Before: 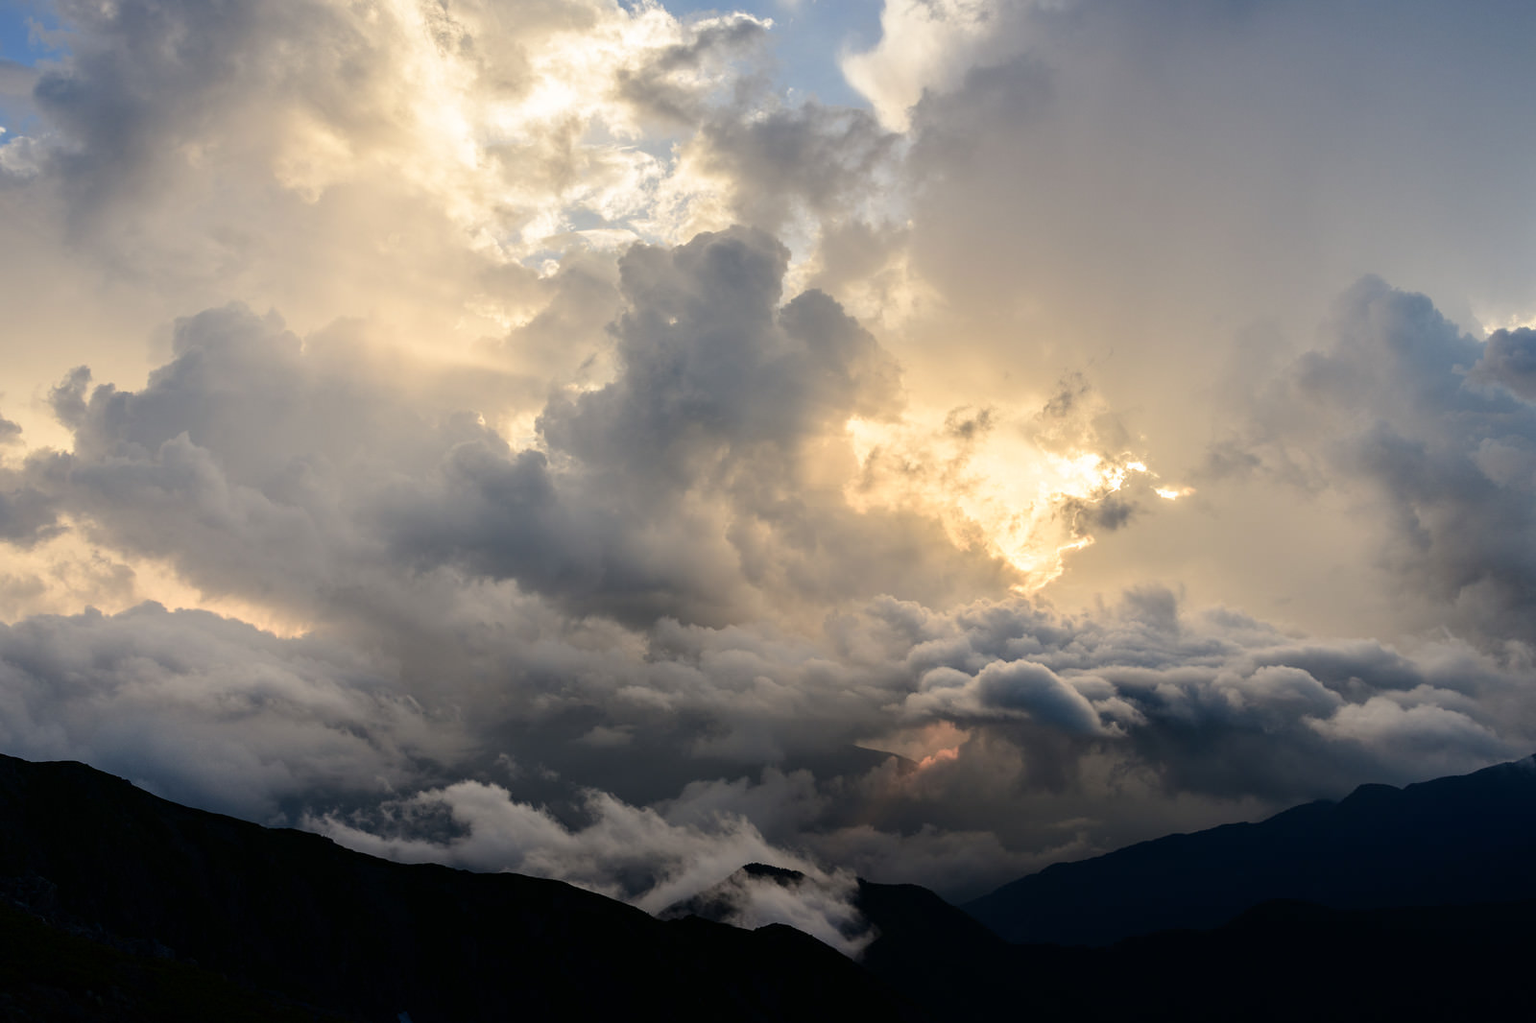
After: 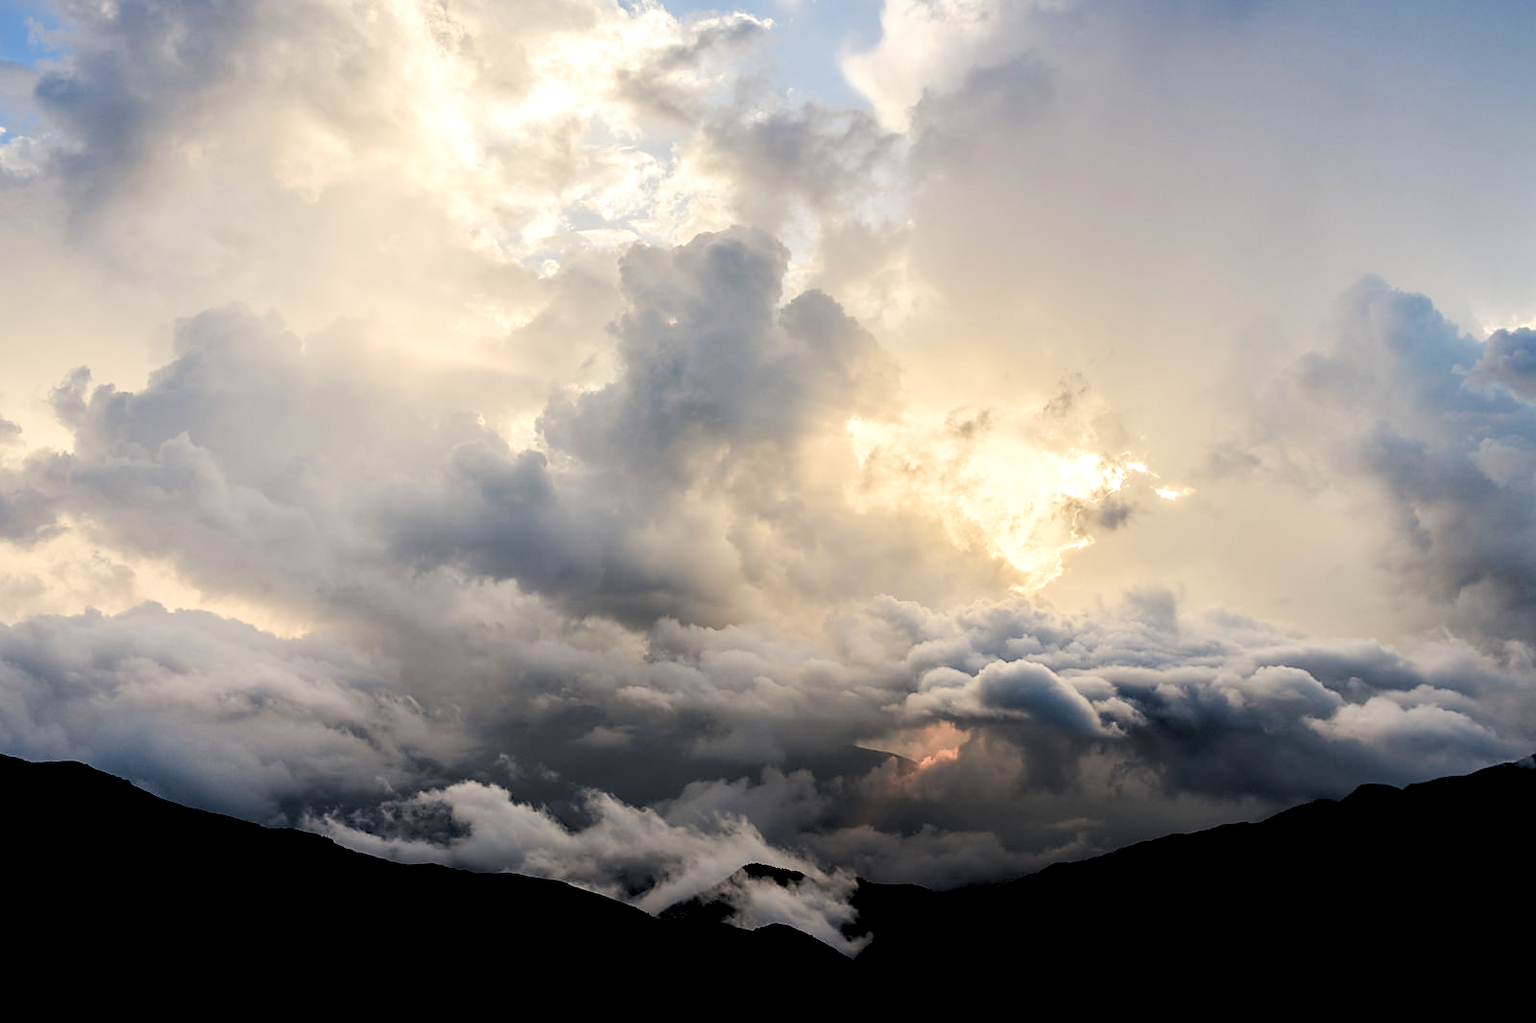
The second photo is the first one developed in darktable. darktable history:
tone curve: curves: ch0 [(0, 0) (0.003, 0.006) (0.011, 0.015) (0.025, 0.032) (0.044, 0.054) (0.069, 0.079) (0.1, 0.111) (0.136, 0.146) (0.177, 0.186) (0.224, 0.229) (0.277, 0.286) (0.335, 0.348) (0.399, 0.426) (0.468, 0.514) (0.543, 0.609) (0.623, 0.706) (0.709, 0.789) (0.801, 0.862) (0.898, 0.926) (1, 1)], preserve colors none
rgb levels: levels [[0.013, 0.434, 0.89], [0, 0.5, 1], [0, 0.5, 1]]
sharpen: radius 1.864, amount 0.398, threshold 1.271
